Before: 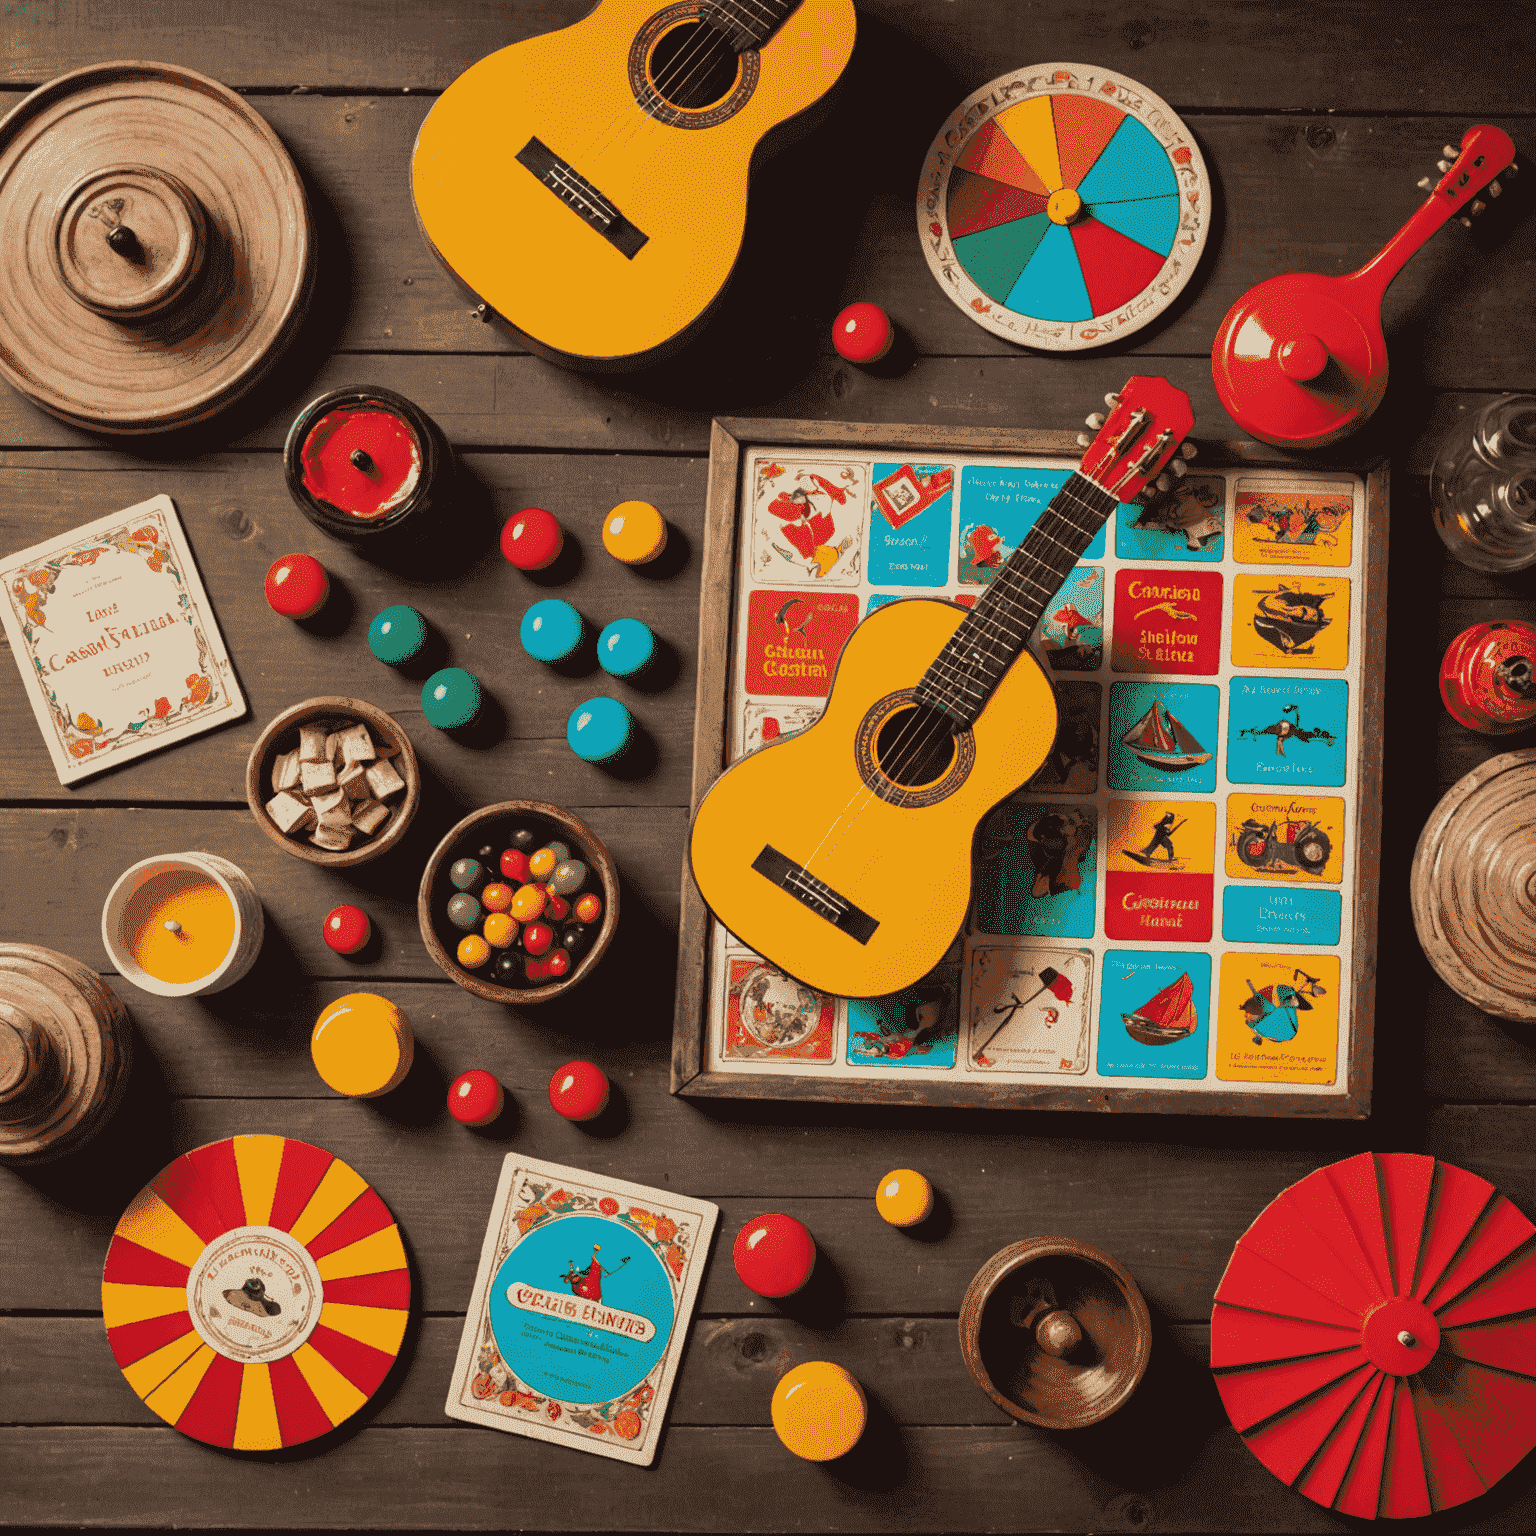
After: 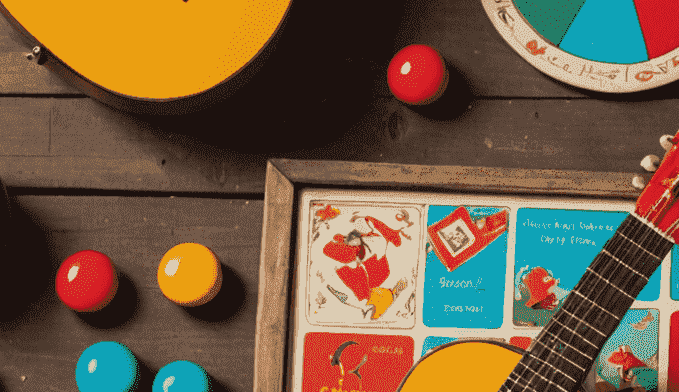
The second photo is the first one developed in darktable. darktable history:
crop: left 29.023%, top 16.851%, right 26.711%, bottom 57.602%
